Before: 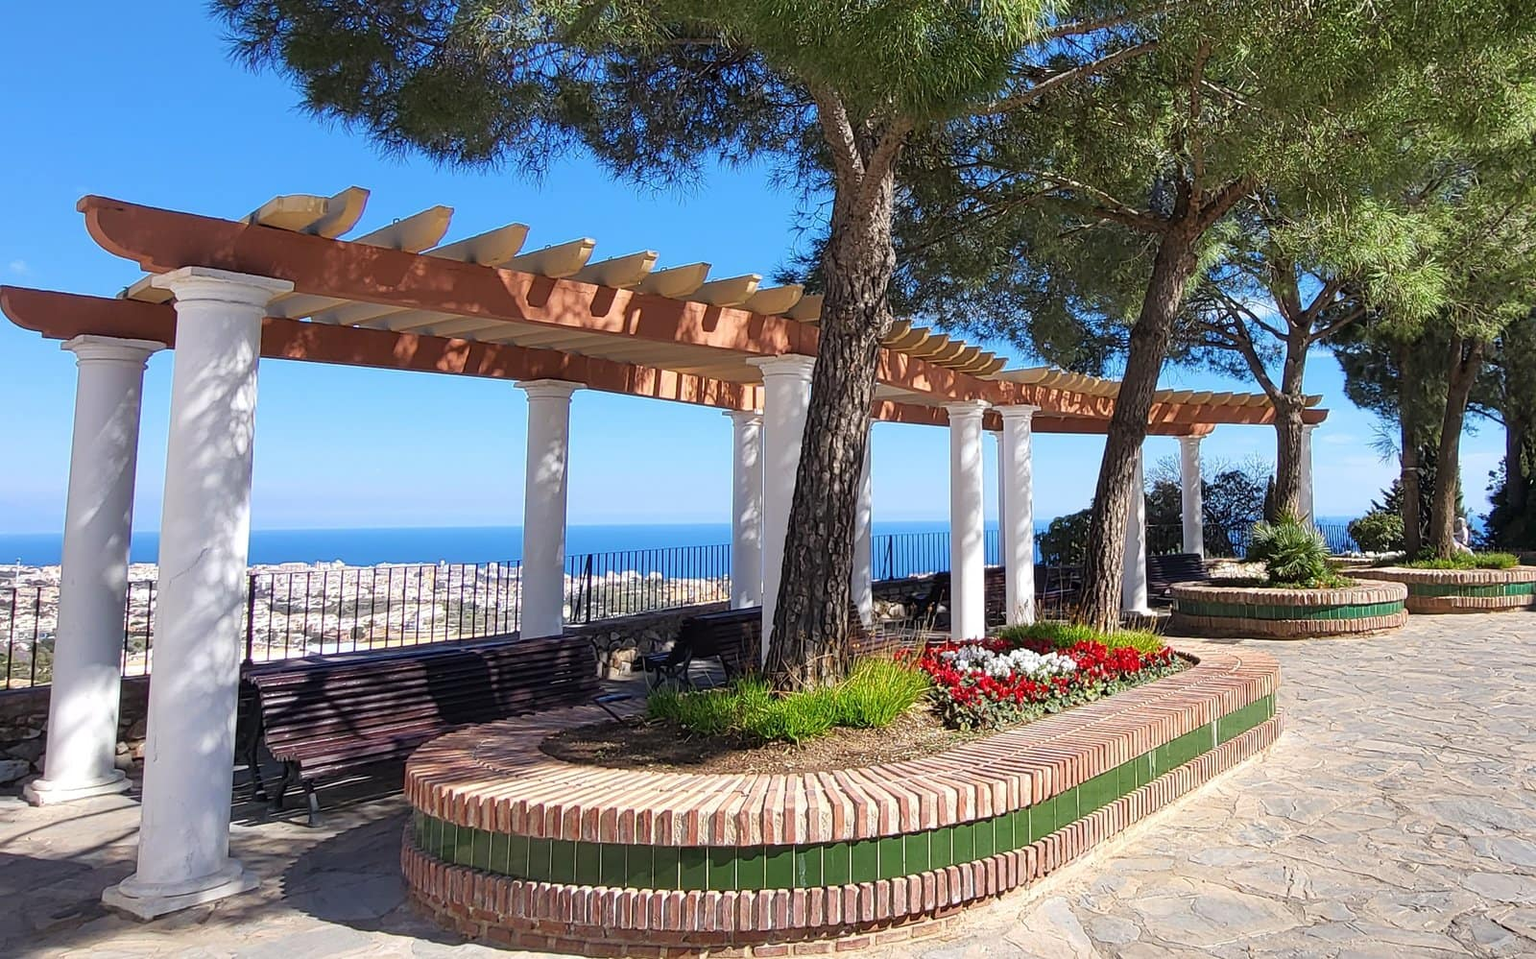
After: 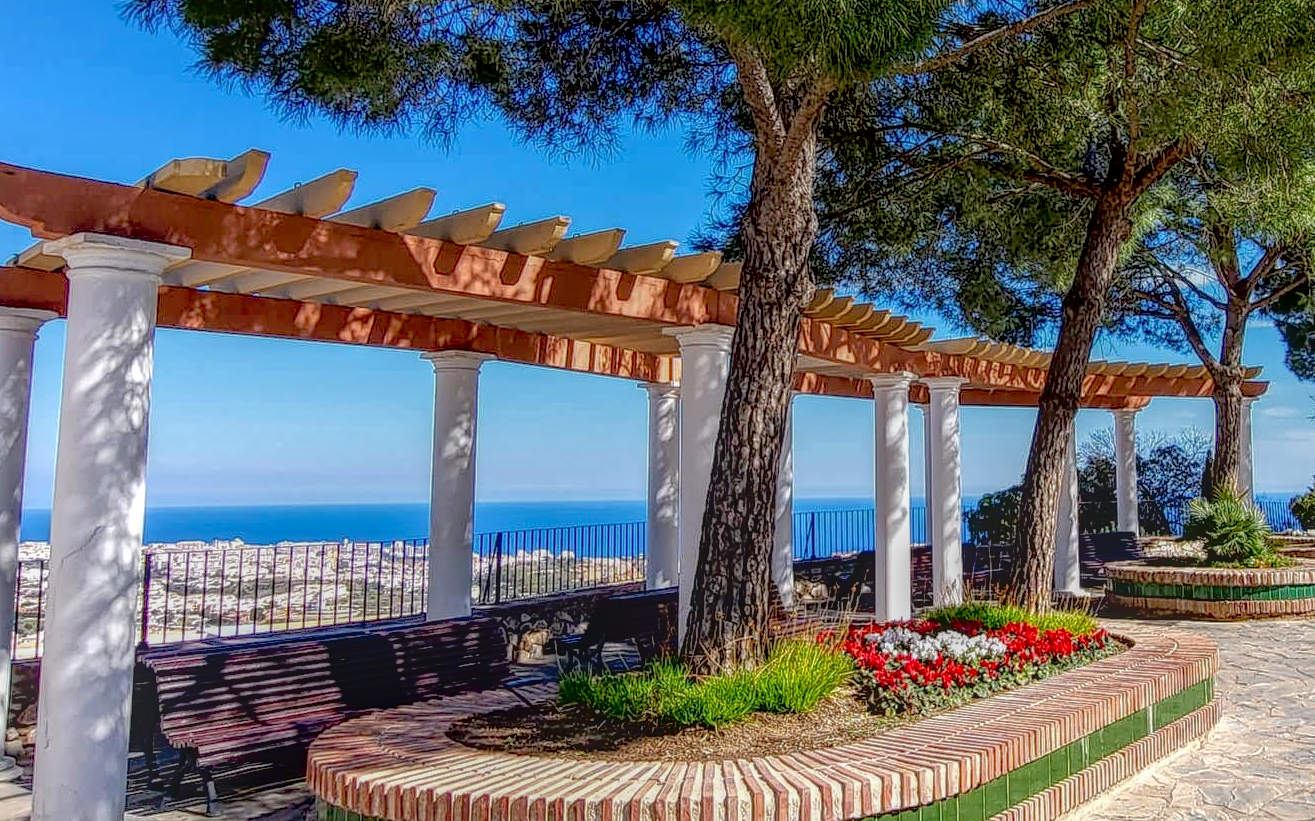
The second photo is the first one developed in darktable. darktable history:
white balance: emerald 1
crop and rotate: left 7.196%, top 4.574%, right 10.605%, bottom 13.178%
local contrast: highlights 20%, shadows 30%, detail 200%, midtone range 0.2
exposure: black level correction 0.025, exposure 0.182 EV, compensate highlight preservation false
